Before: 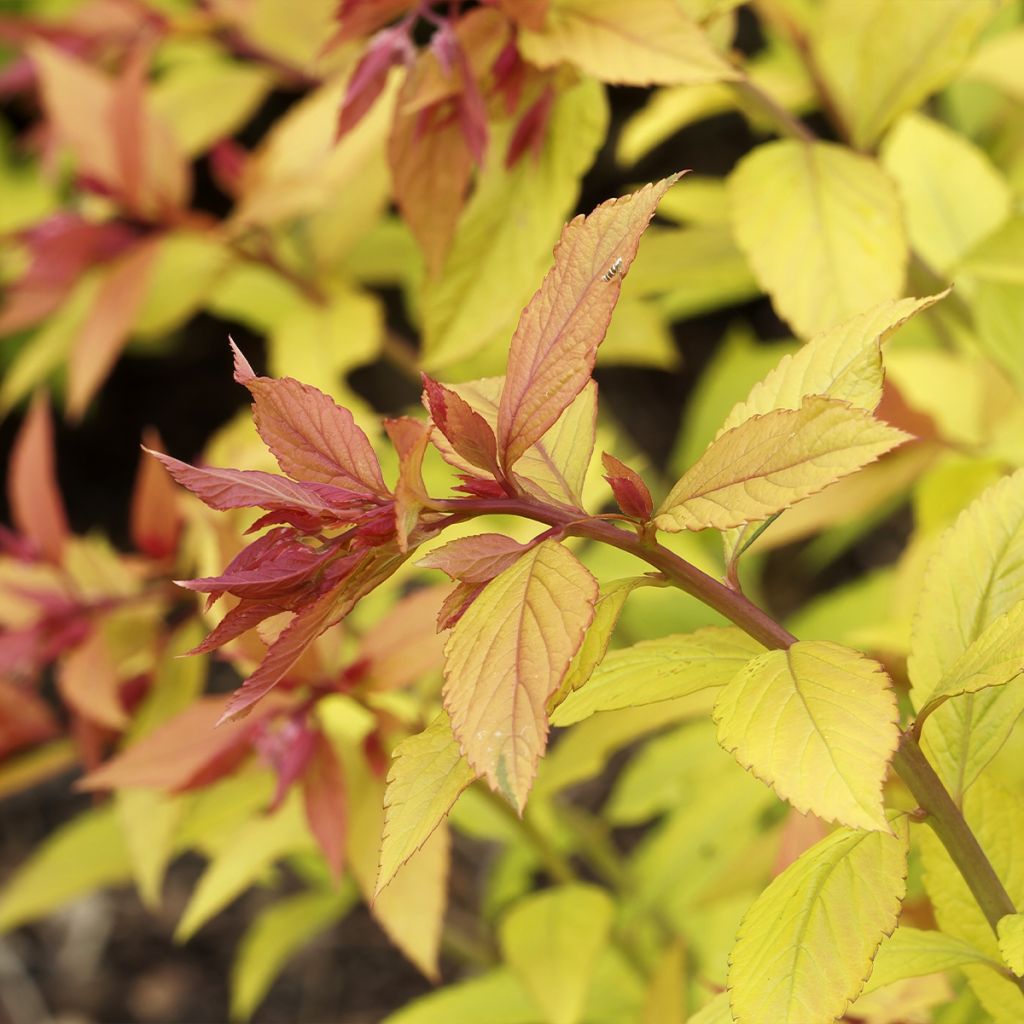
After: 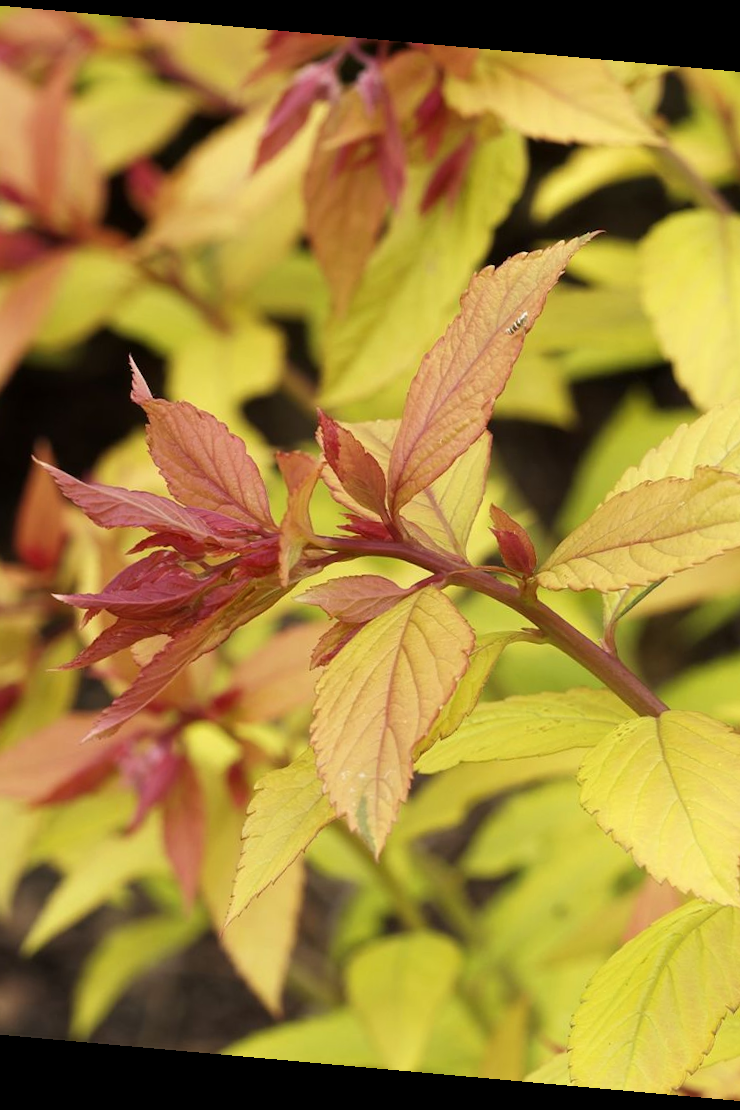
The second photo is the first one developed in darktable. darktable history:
rotate and perspective: rotation 5.12°, automatic cropping off
crop and rotate: left 14.436%, right 18.898%
